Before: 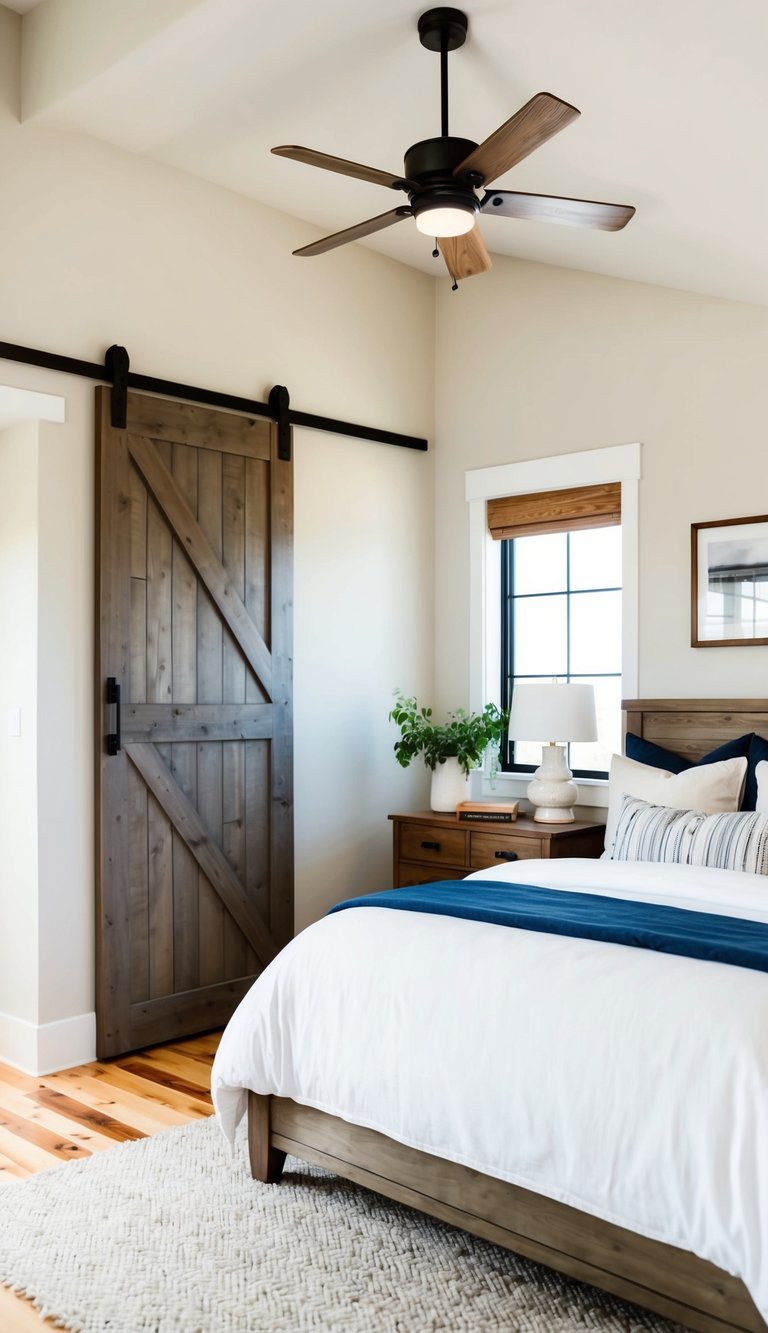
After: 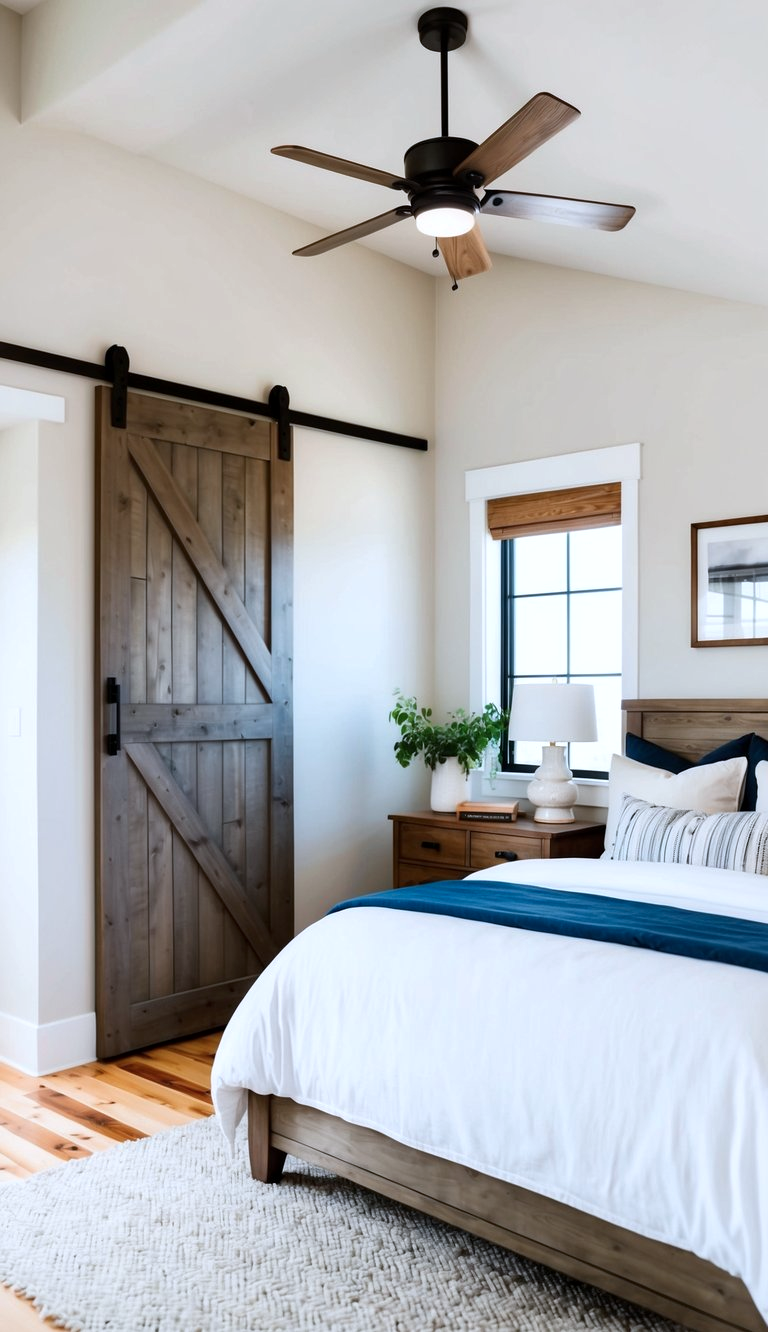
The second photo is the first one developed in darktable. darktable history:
crop: bottom 0.071%
local contrast: mode bilateral grid, contrast 20, coarseness 50, detail 120%, midtone range 0.2
color correction: highlights a* -0.772, highlights b* -8.92
